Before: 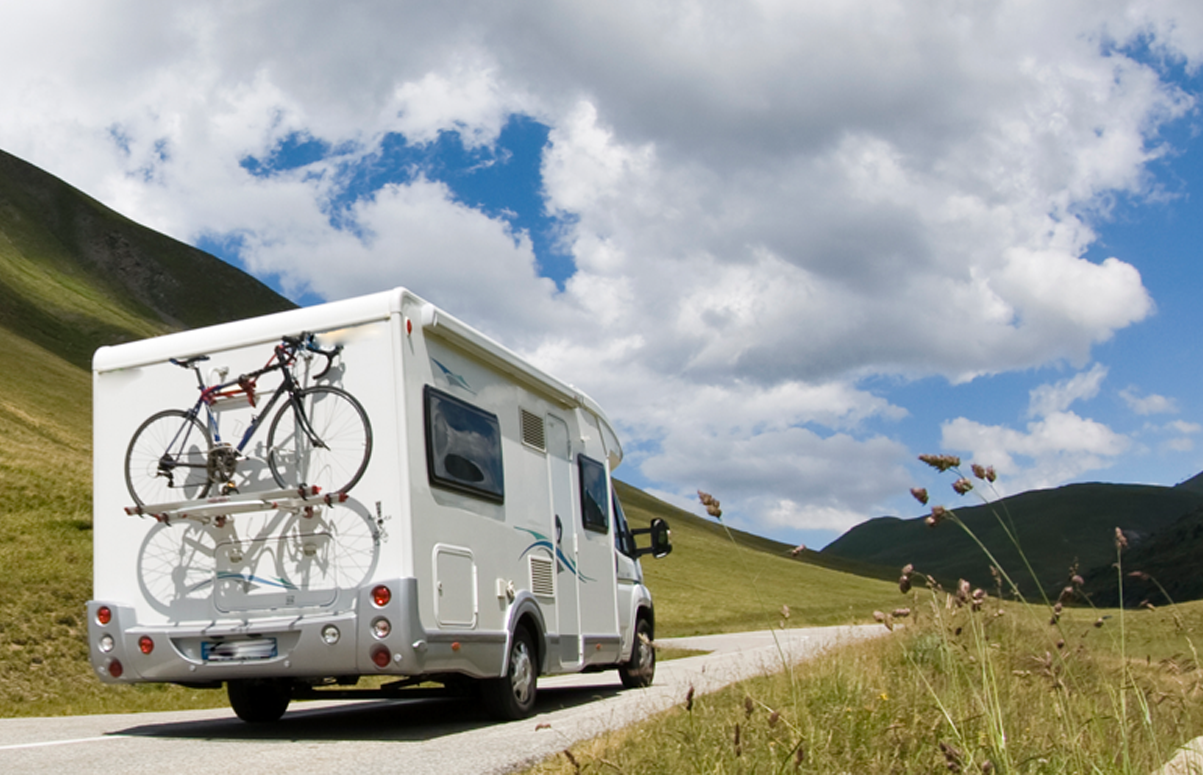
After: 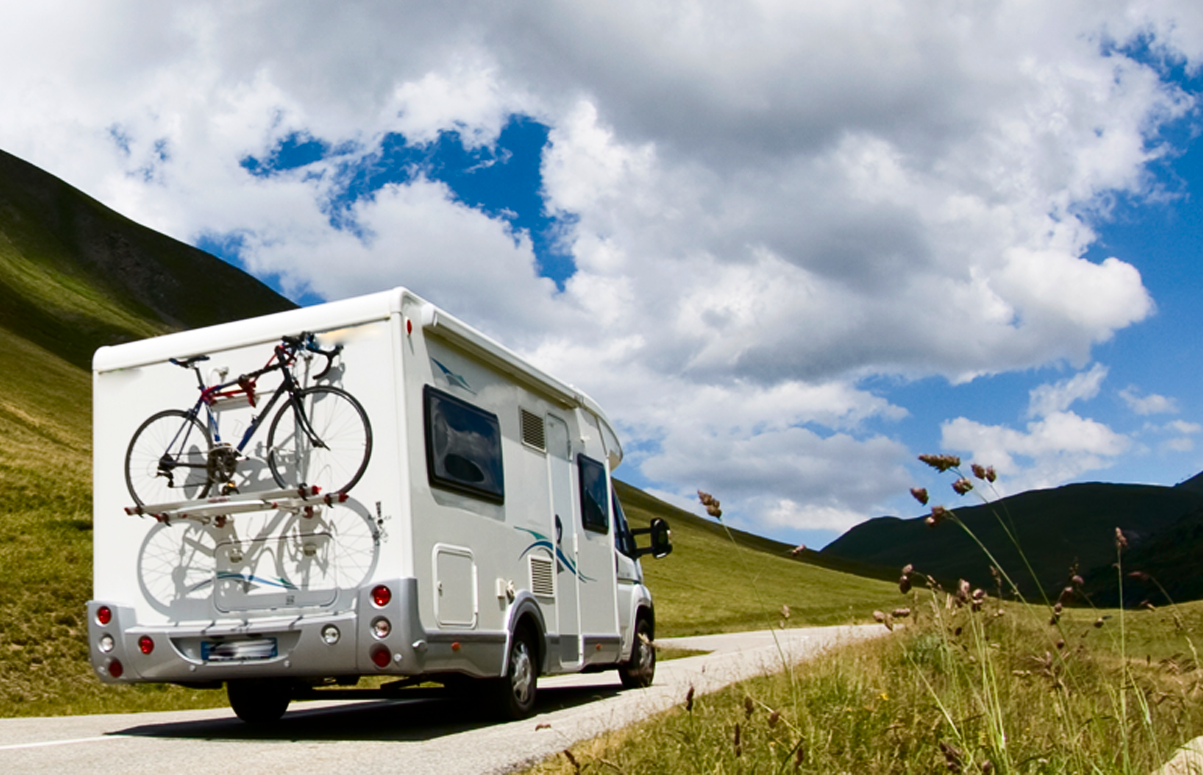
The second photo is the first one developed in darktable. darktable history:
contrast brightness saturation: contrast 0.19, brightness -0.107, saturation 0.21
